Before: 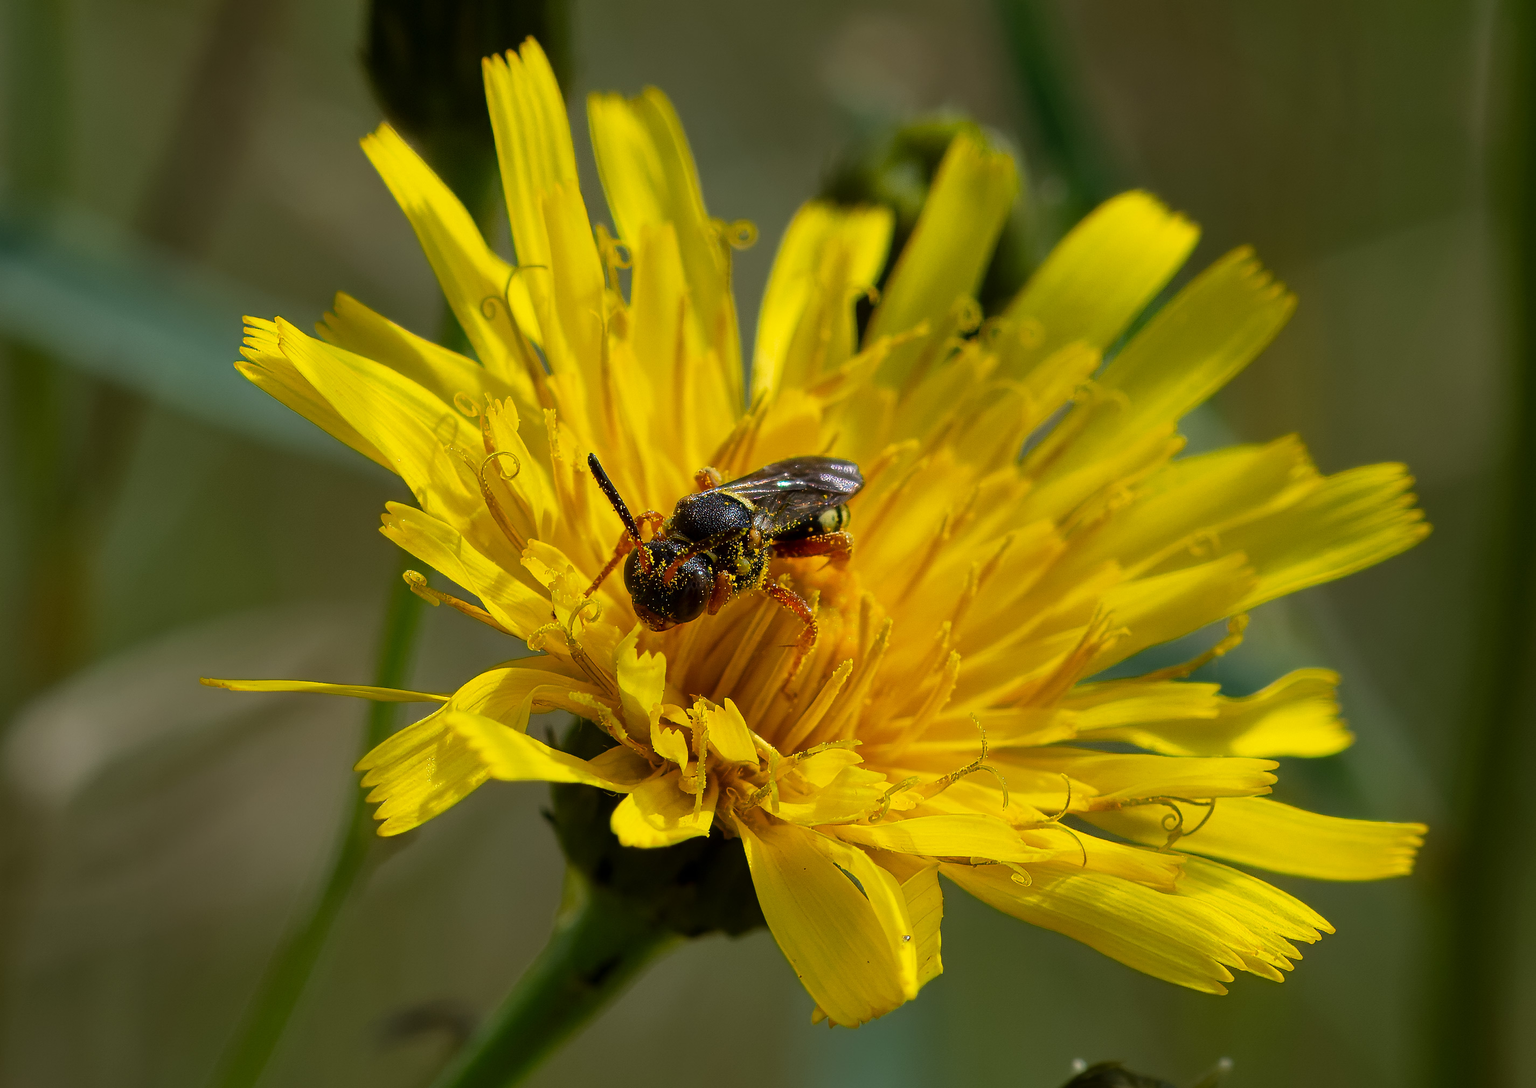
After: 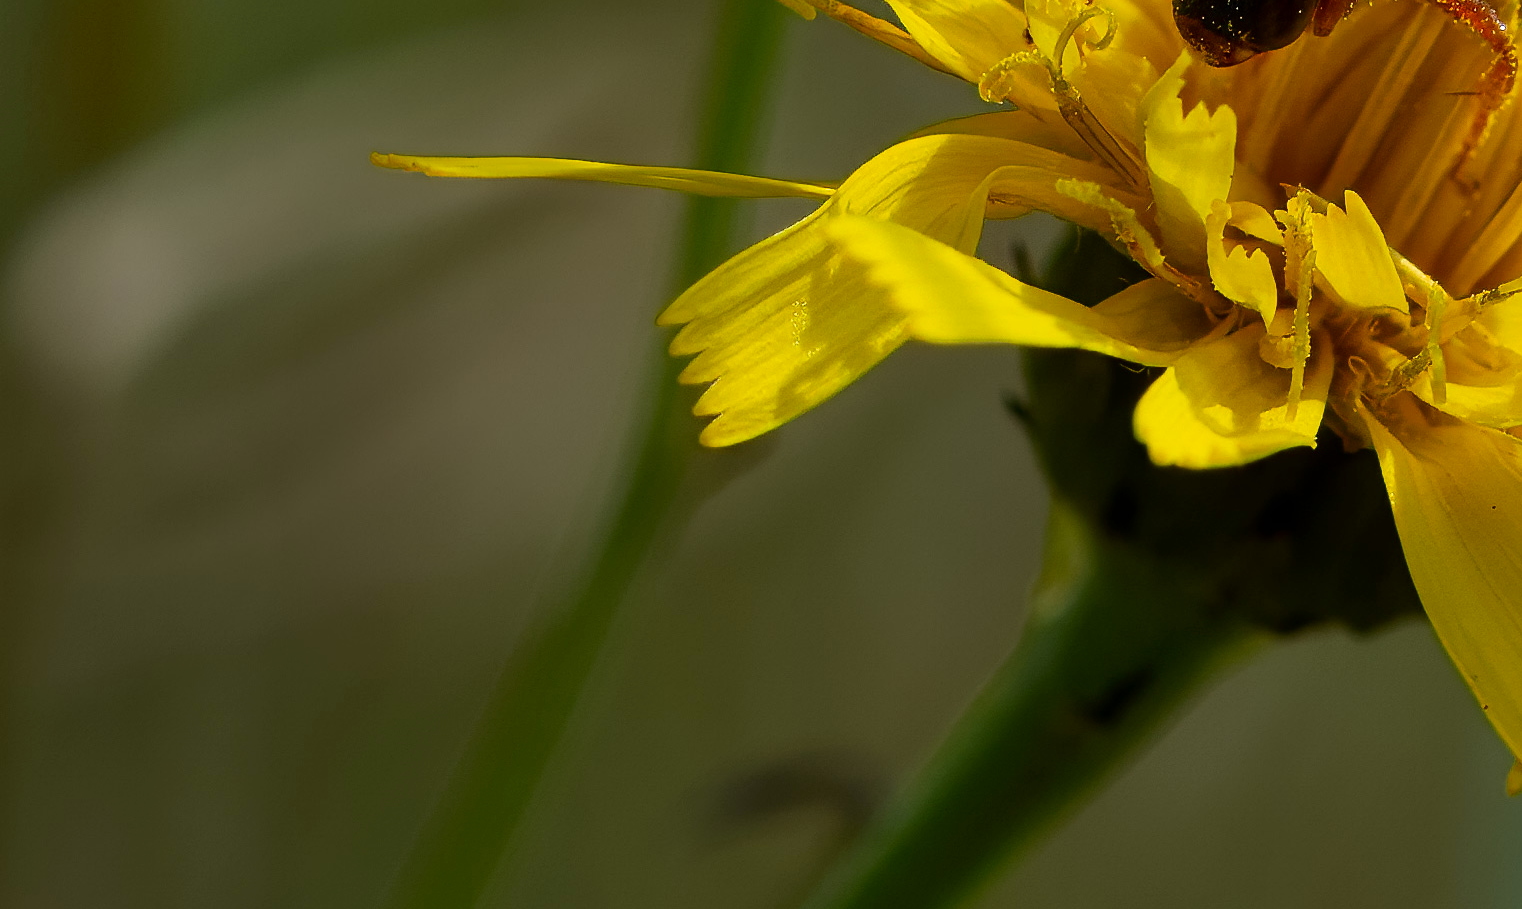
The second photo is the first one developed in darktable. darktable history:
contrast brightness saturation: contrast 0.03, brightness -0.04
crop and rotate: top 54.778%, right 46.61%, bottom 0.159%
